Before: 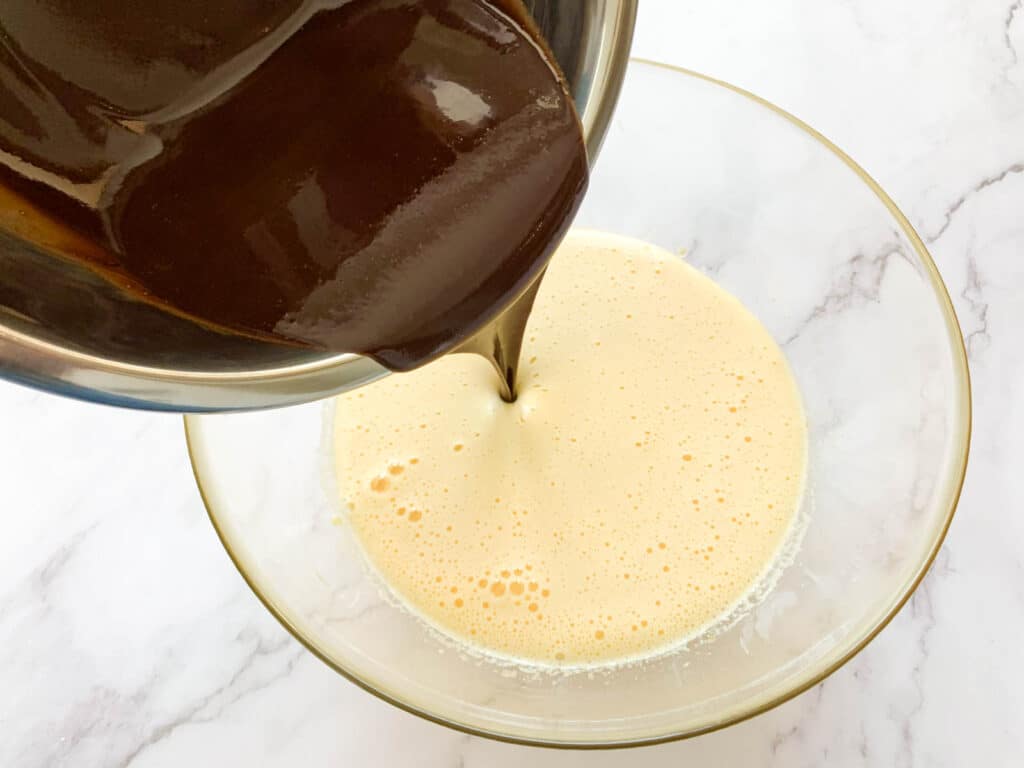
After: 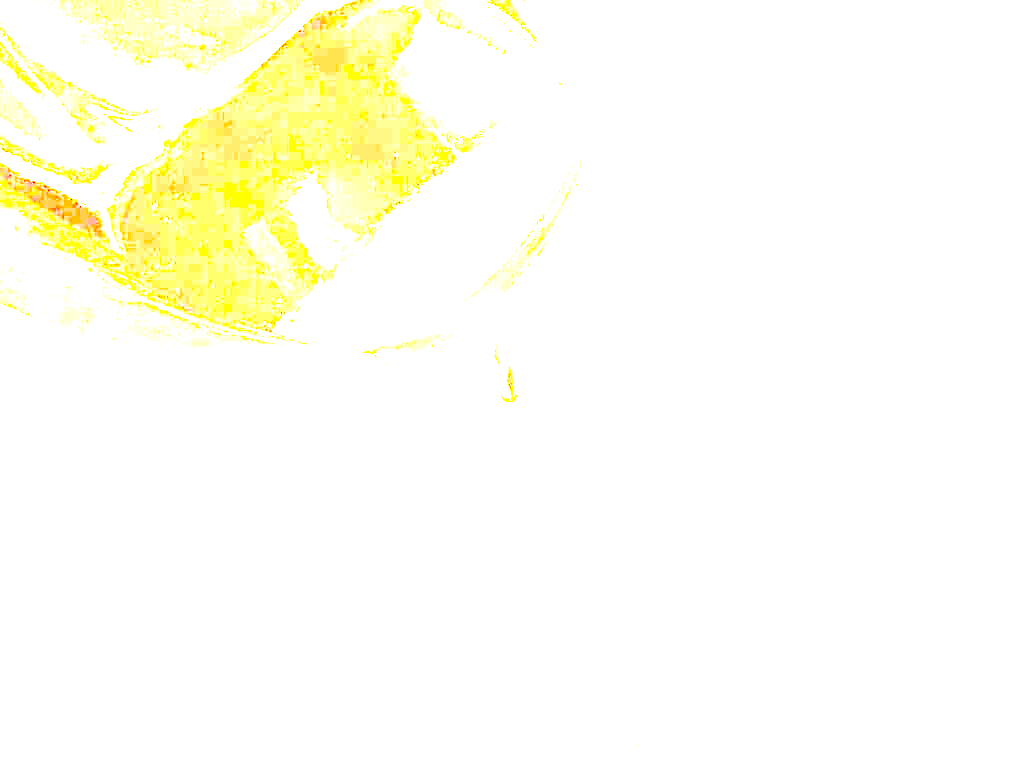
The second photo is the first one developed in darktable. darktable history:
exposure: exposure 8 EV, compensate highlight preservation false
tone equalizer: on, module defaults
